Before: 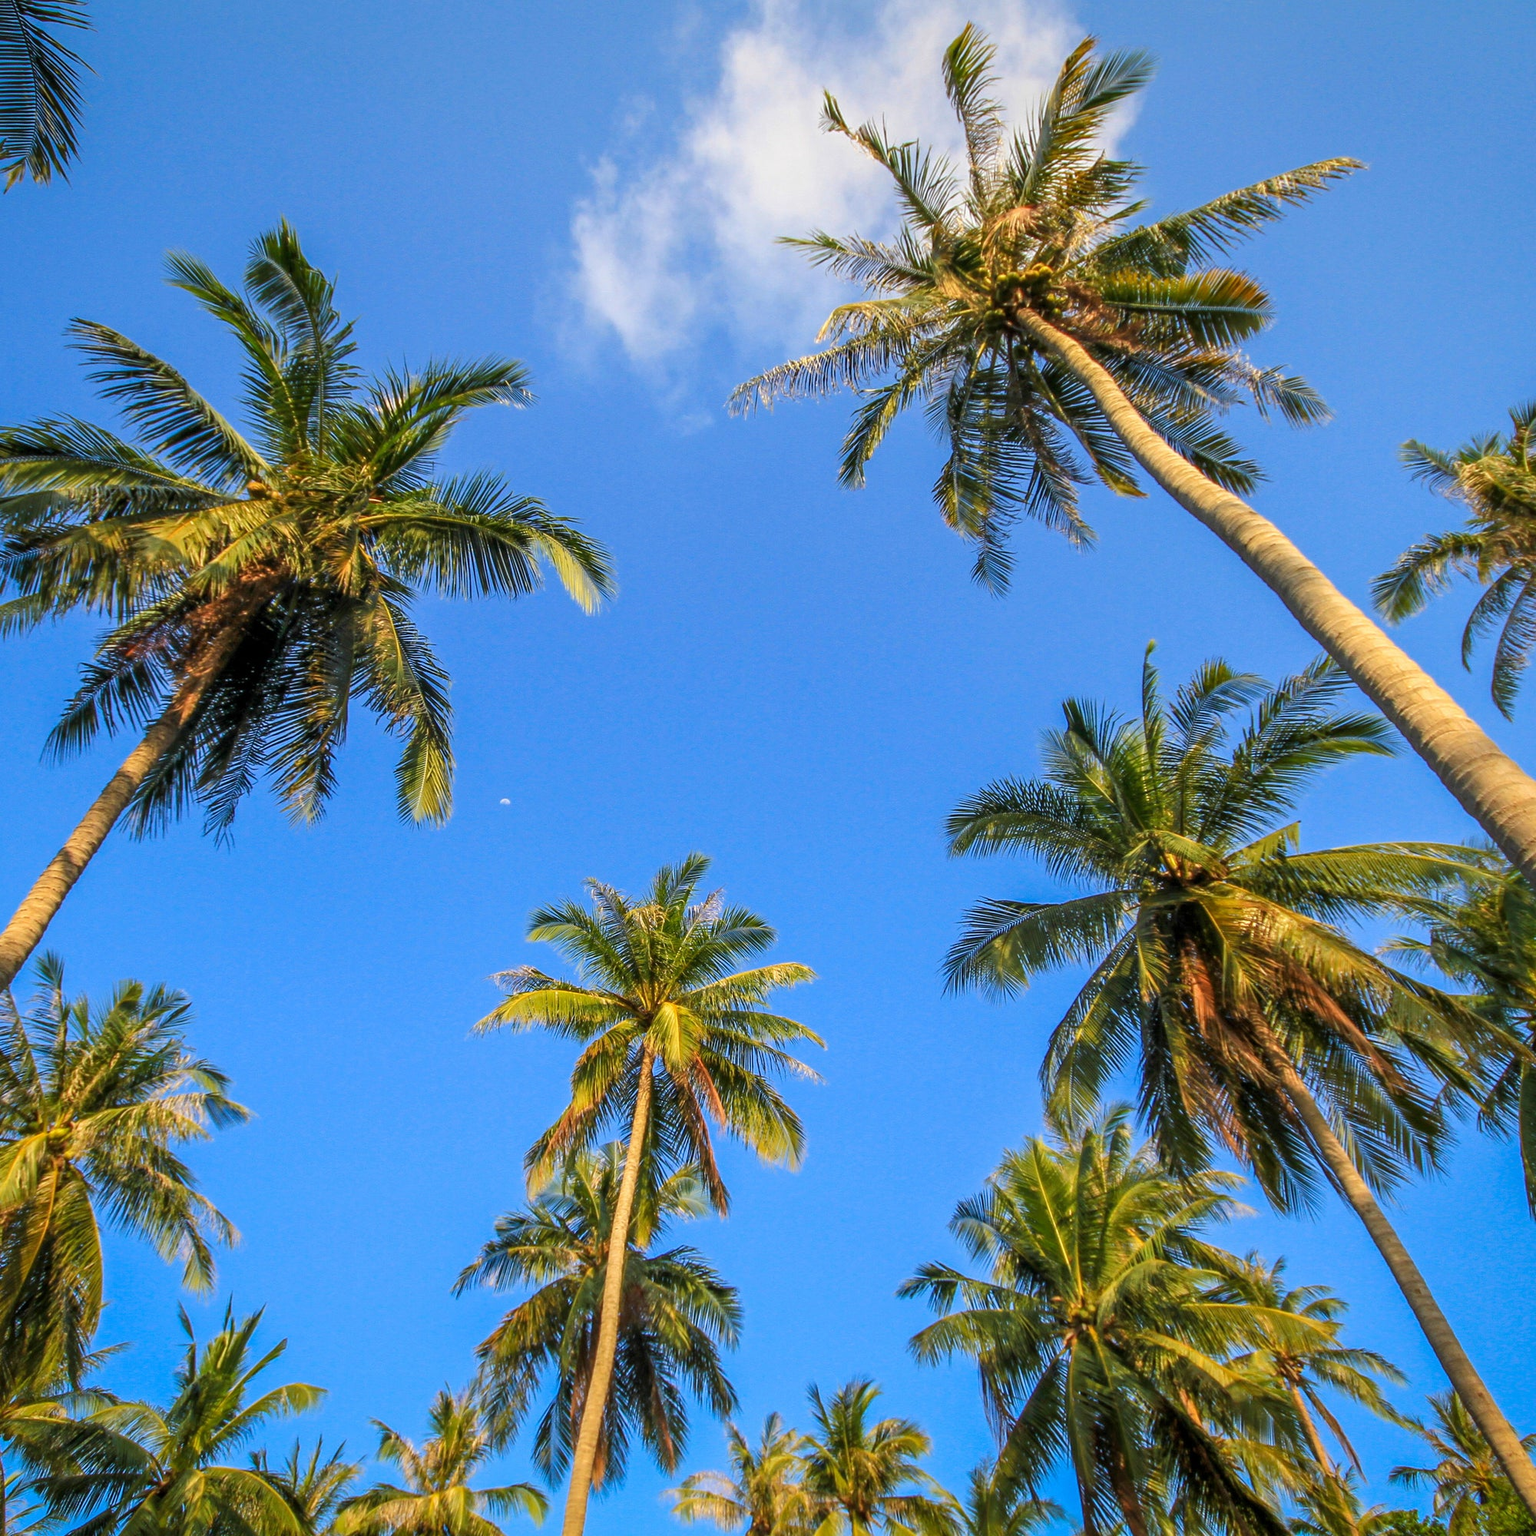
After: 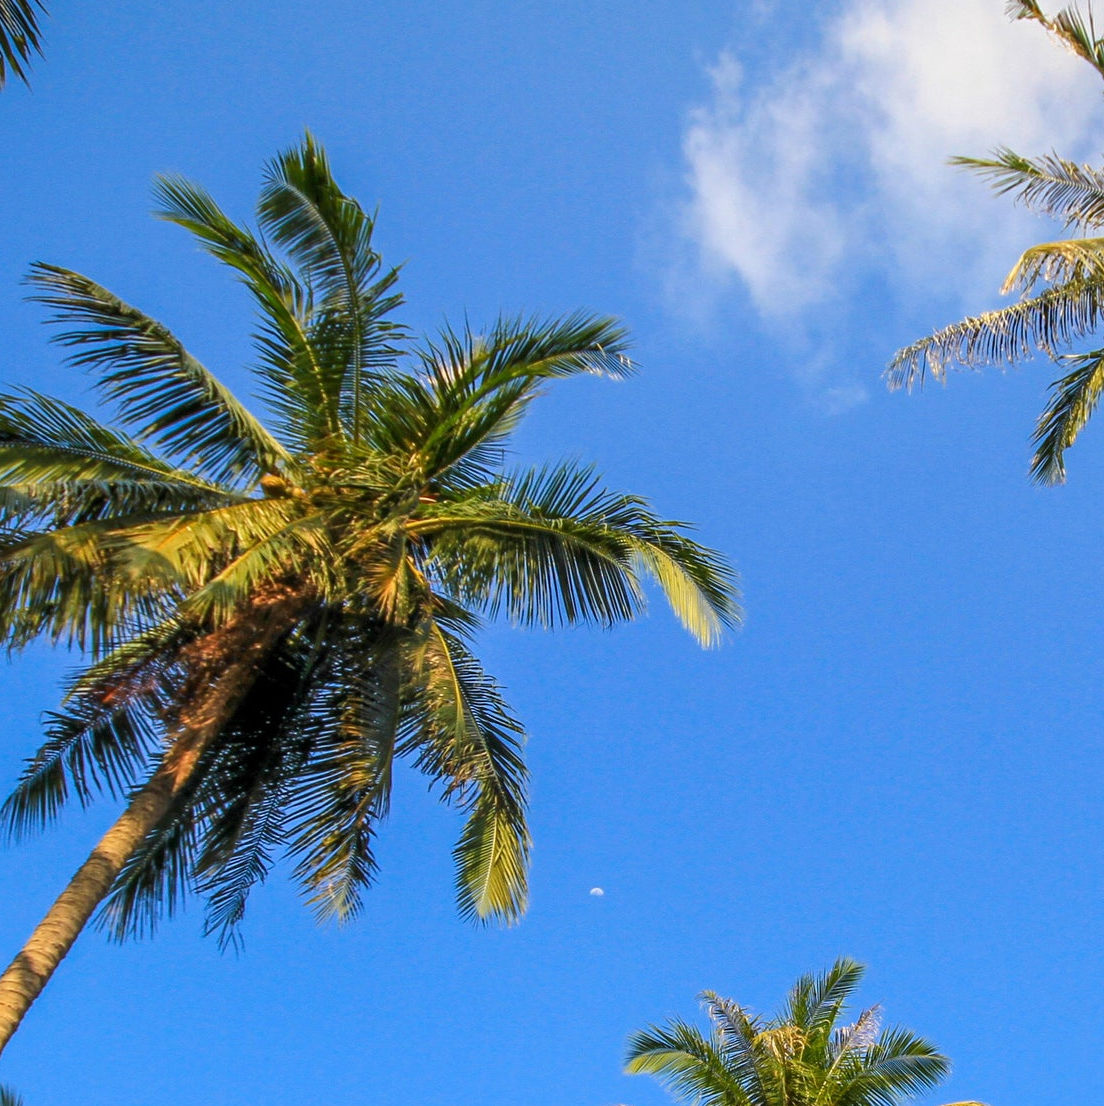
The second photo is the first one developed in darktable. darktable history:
crop and rotate: left 3.065%, top 7.64%, right 41.709%, bottom 37.035%
